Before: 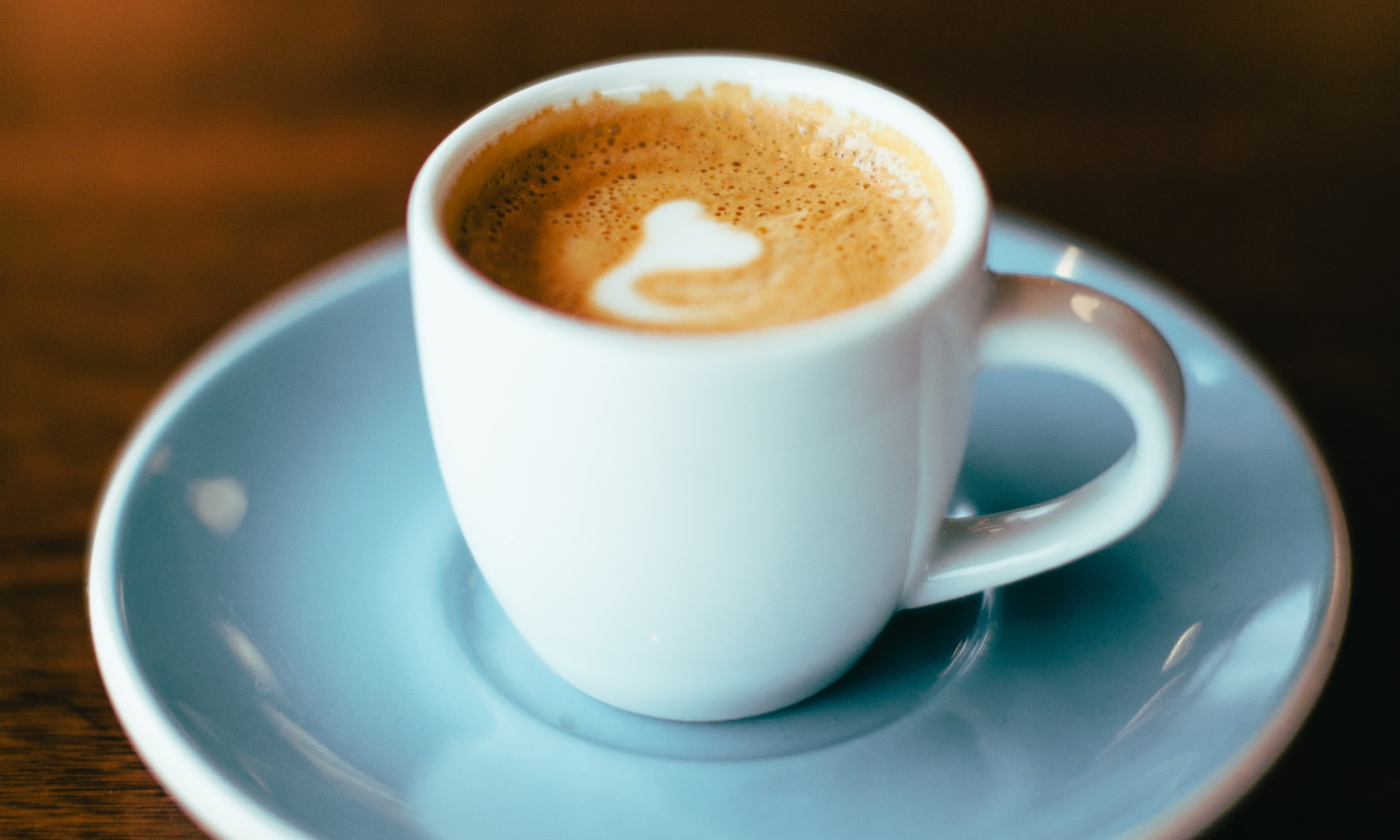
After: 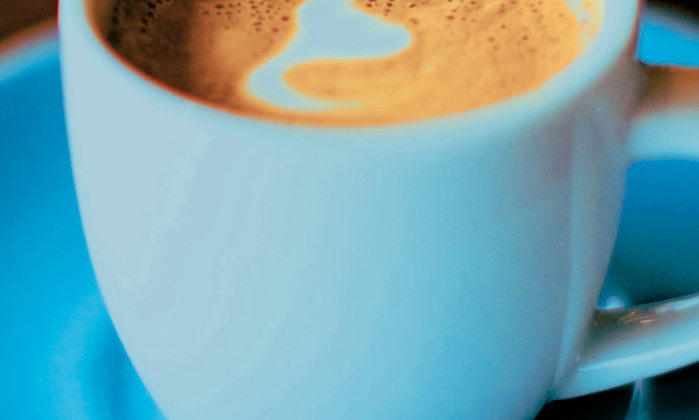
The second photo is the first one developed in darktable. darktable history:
color correction: highlights a* -10.04, highlights b* -10.37
haze removal: strength 0.29, distance 0.25, compatibility mode true, adaptive false
color zones: curves: ch0 [(0, 0.473) (0.001, 0.473) (0.226, 0.548) (0.4, 0.589) (0.525, 0.54) (0.728, 0.403) (0.999, 0.473) (1, 0.473)]; ch1 [(0, 0.619) (0.001, 0.619) (0.234, 0.388) (0.4, 0.372) (0.528, 0.422) (0.732, 0.53) (0.999, 0.619) (1, 0.619)]; ch2 [(0, 0.547) (0.001, 0.547) (0.226, 0.45) (0.4, 0.525) (0.525, 0.585) (0.8, 0.511) (0.999, 0.547) (1, 0.547)]
filmic rgb: black relative exposure -7.15 EV, white relative exposure 5.36 EV, hardness 3.02, color science v6 (2022)
tone equalizer: on, module defaults
color balance rgb: perceptual saturation grading › global saturation 100%
crop: left 25%, top 25%, right 25%, bottom 25%
